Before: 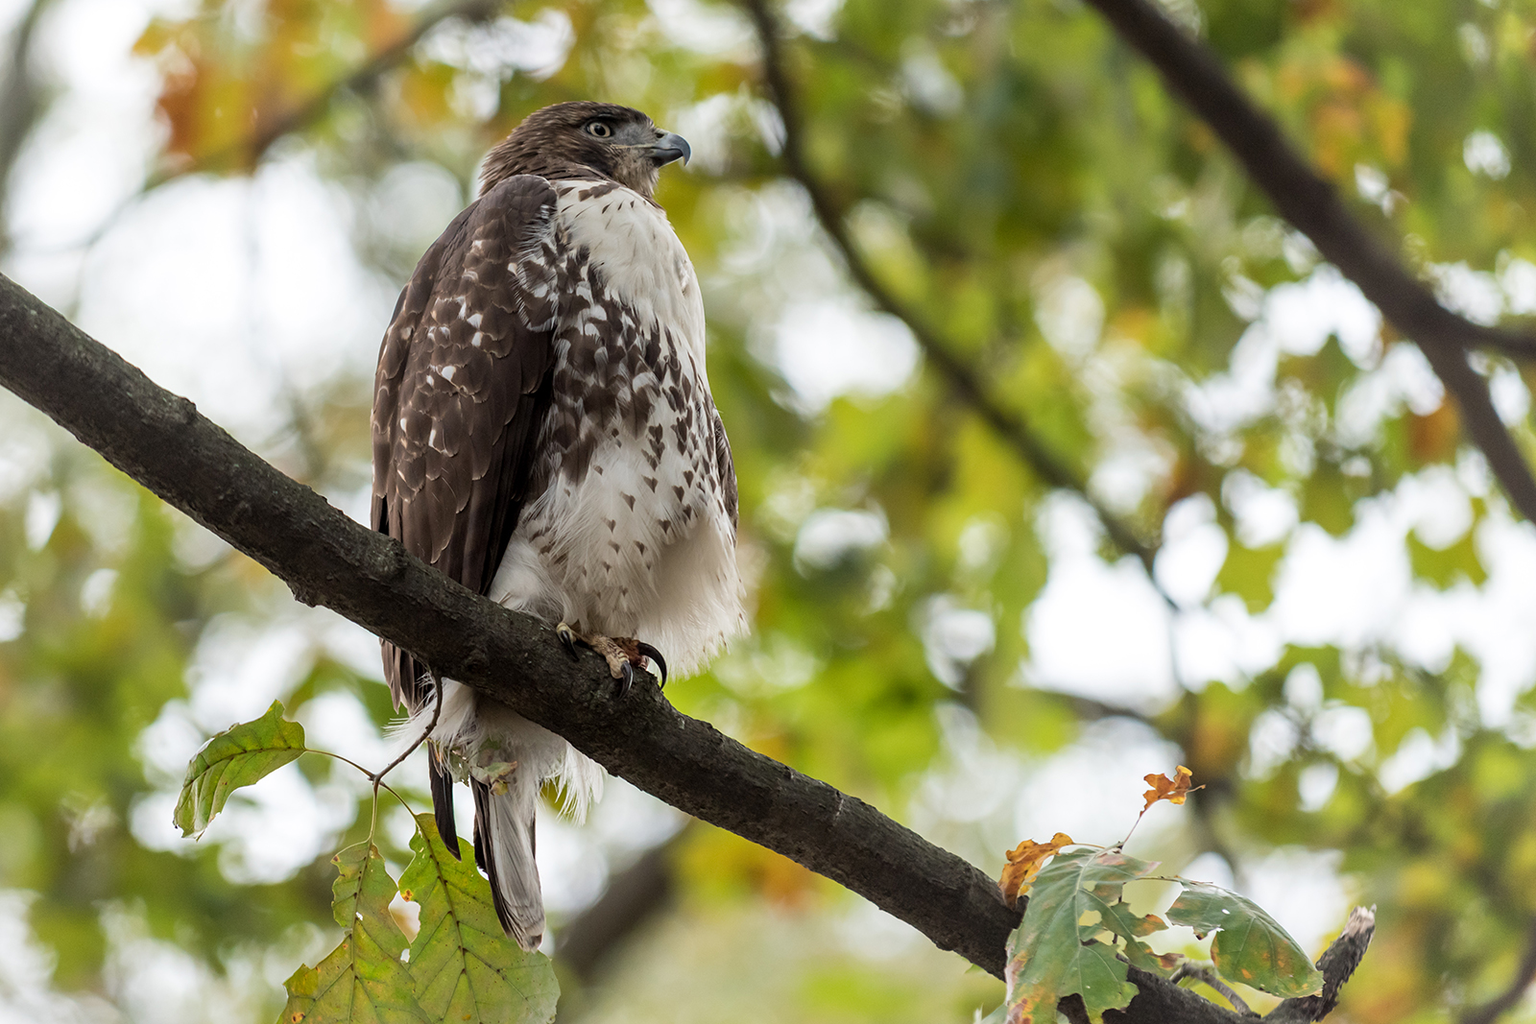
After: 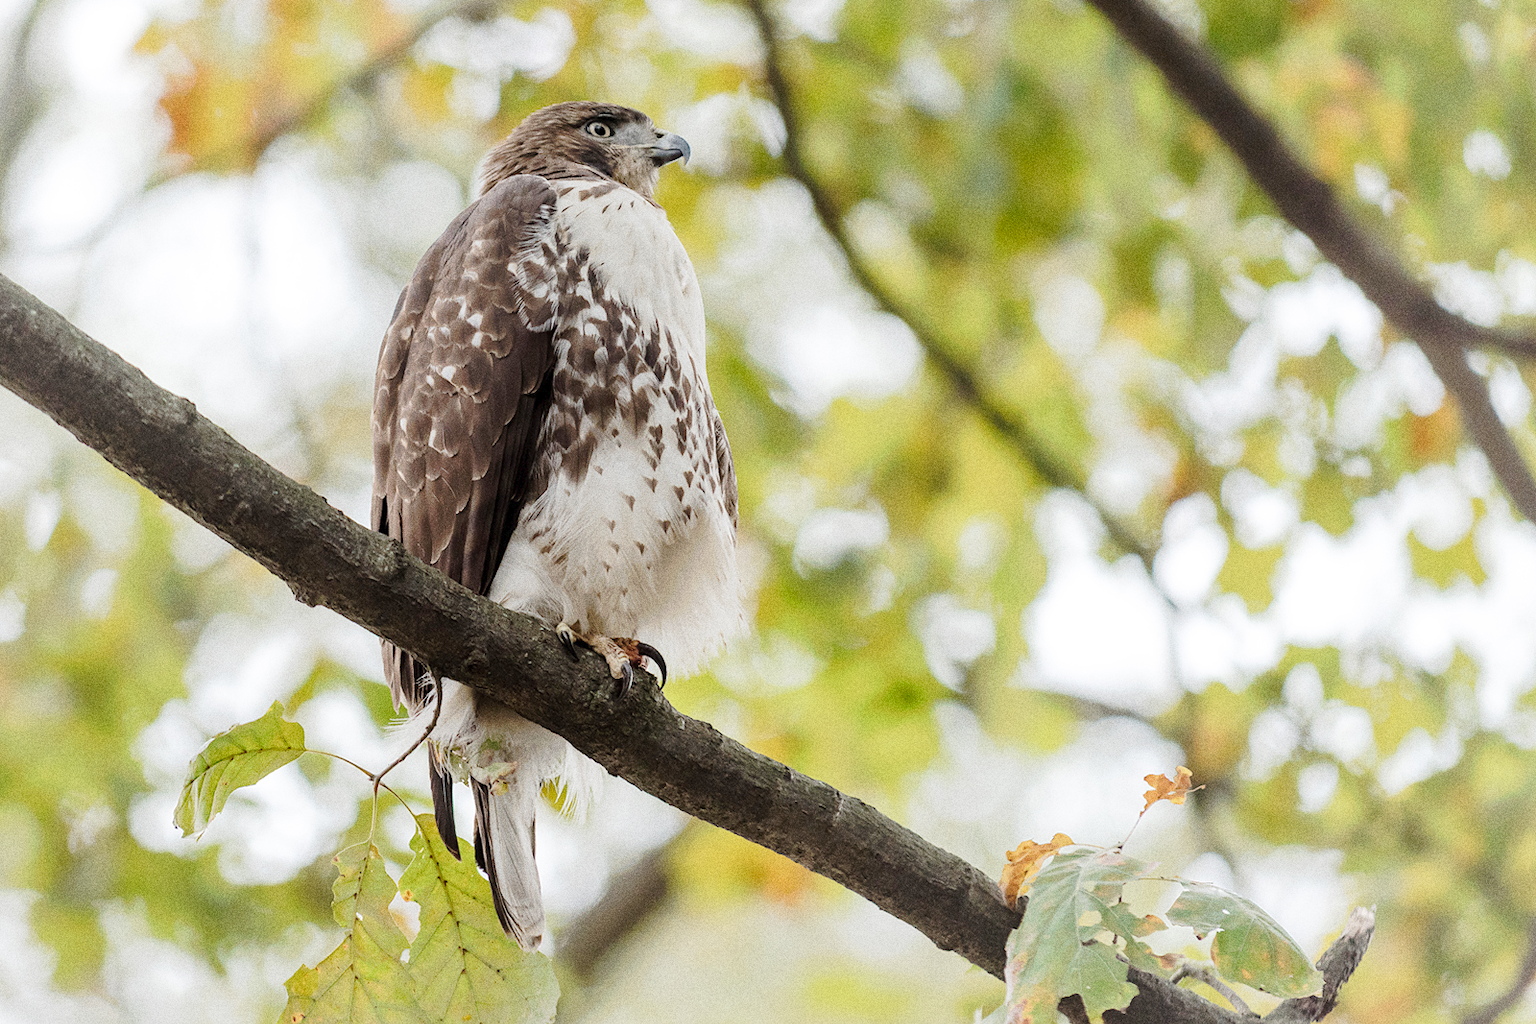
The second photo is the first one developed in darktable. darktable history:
grain: coarseness 0.09 ISO, strength 40%
tone curve: curves: ch0 [(0, 0) (0.003, 0.021) (0.011, 0.033) (0.025, 0.059) (0.044, 0.097) (0.069, 0.141) (0.1, 0.186) (0.136, 0.237) (0.177, 0.298) (0.224, 0.378) (0.277, 0.47) (0.335, 0.542) (0.399, 0.605) (0.468, 0.678) (0.543, 0.724) (0.623, 0.787) (0.709, 0.829) (0.801, 0.875) (0.898, 0.912) (1, 1)], preserve colors none
